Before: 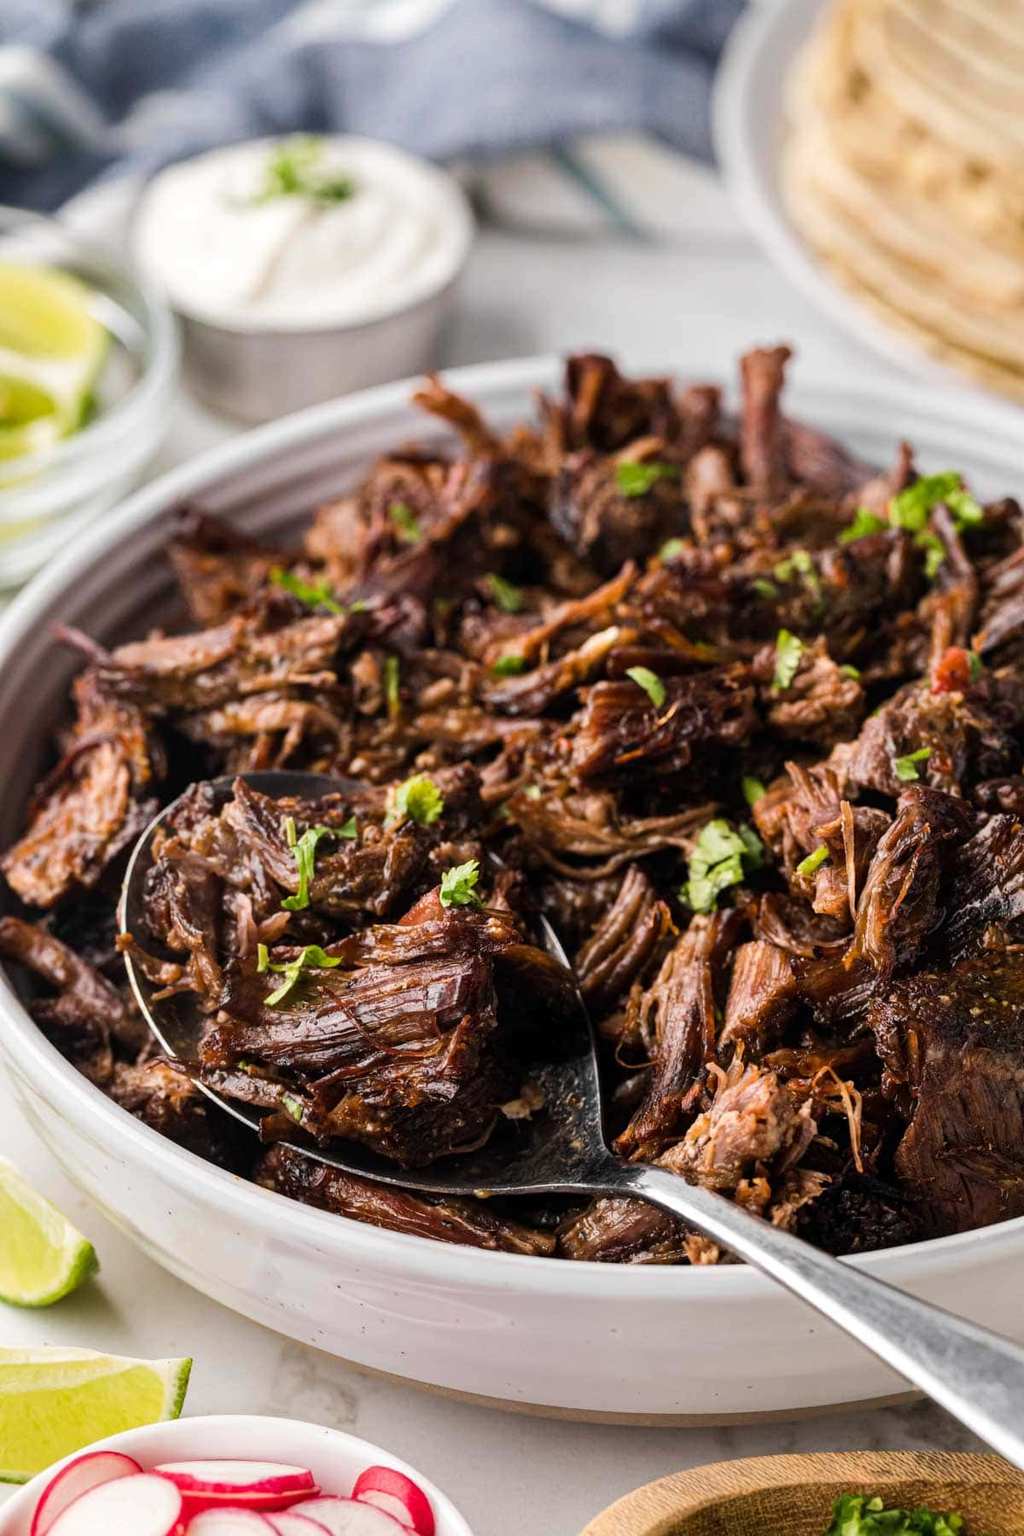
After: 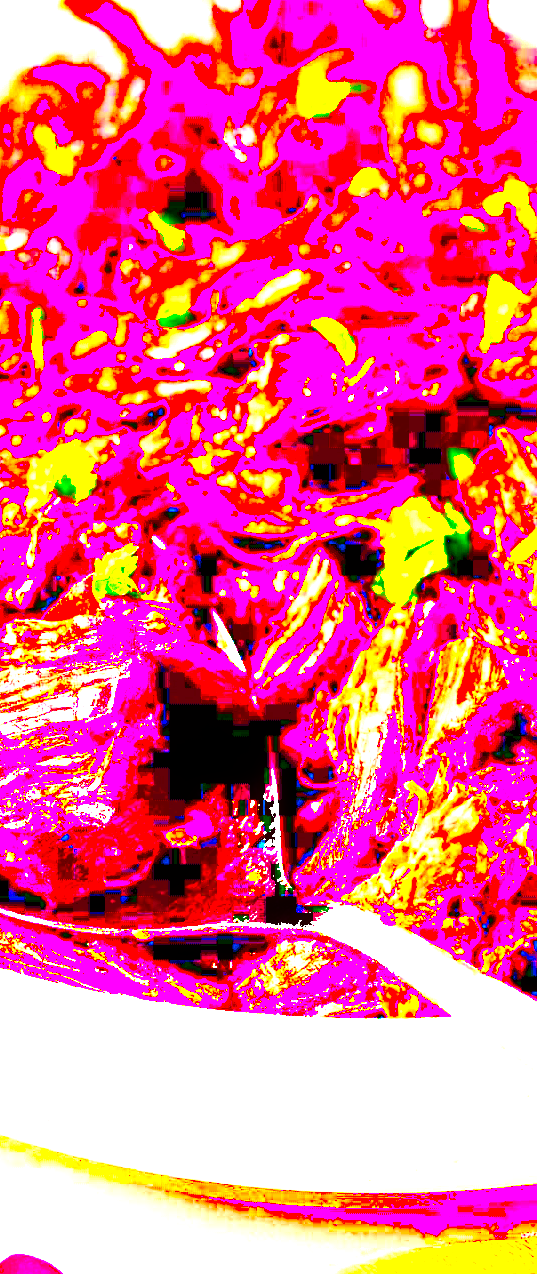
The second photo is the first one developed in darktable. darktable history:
exposure: black level correction 0.098, exposure 3.047 EV, compensate highlight preservation false
crop: left 35.325%, top 25.788%, right 19.899%, bottom 3.416%
contrast brightness saturation: contrast 0.396, brightness 0.114, saturation 0.21
tone equalizer: -8 EV -0.729 EV, -7 EV -0.714 EV, -6 EV -0.627 EV, -5 EV -0.399 EV, -3 EV 0.403 EV, -2 EV 0.6 EV, -1 EV 0.697 EV, +0 EV 0.736 EV, edges refinement/feathering 500, mask exposure compensation -1.57 EV, preserve details no
haze removal: strength -0.097, compatibility mode true, adaptive false
color correction: highlights a* 3.62, highlights b* 5.09
sharpen: radius 1.481, amount 0.39, threshold 1.578
